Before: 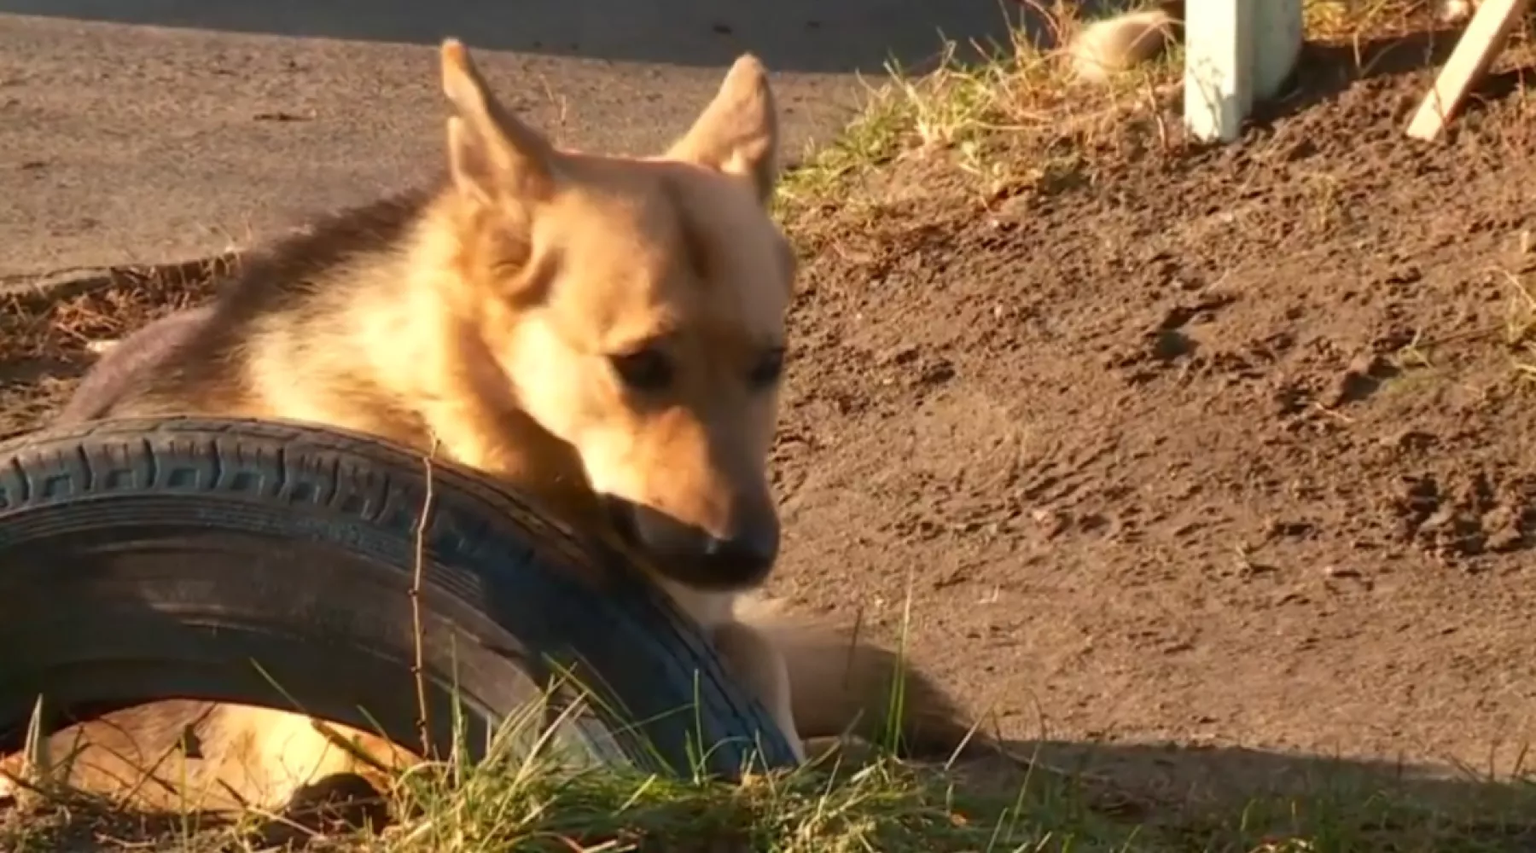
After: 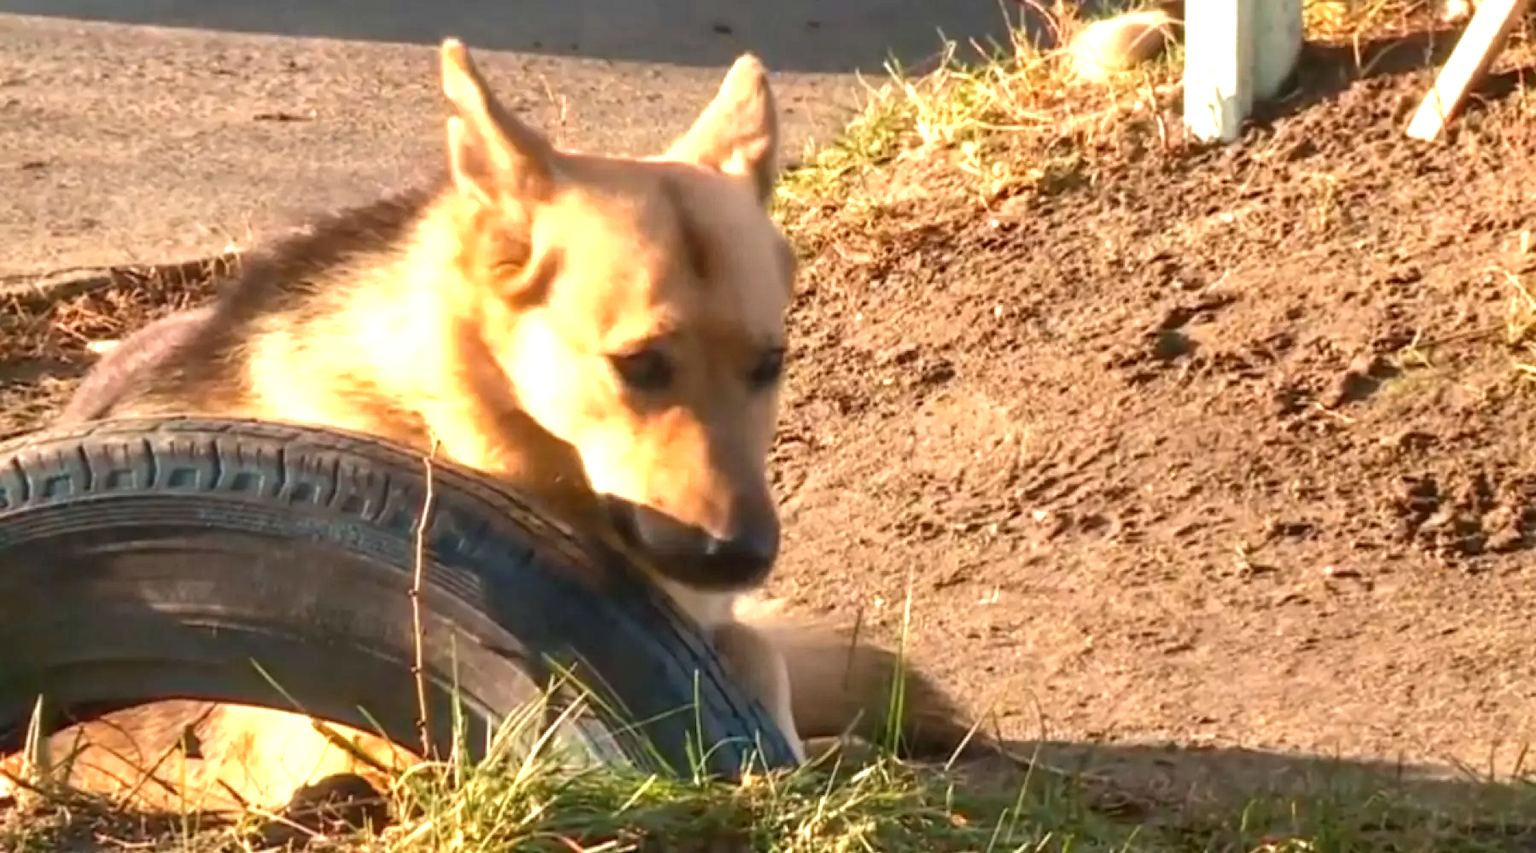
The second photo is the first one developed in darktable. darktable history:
local contrast: on, module defaults
exposure: exposure 1 EV, compensate highlight preservation false
